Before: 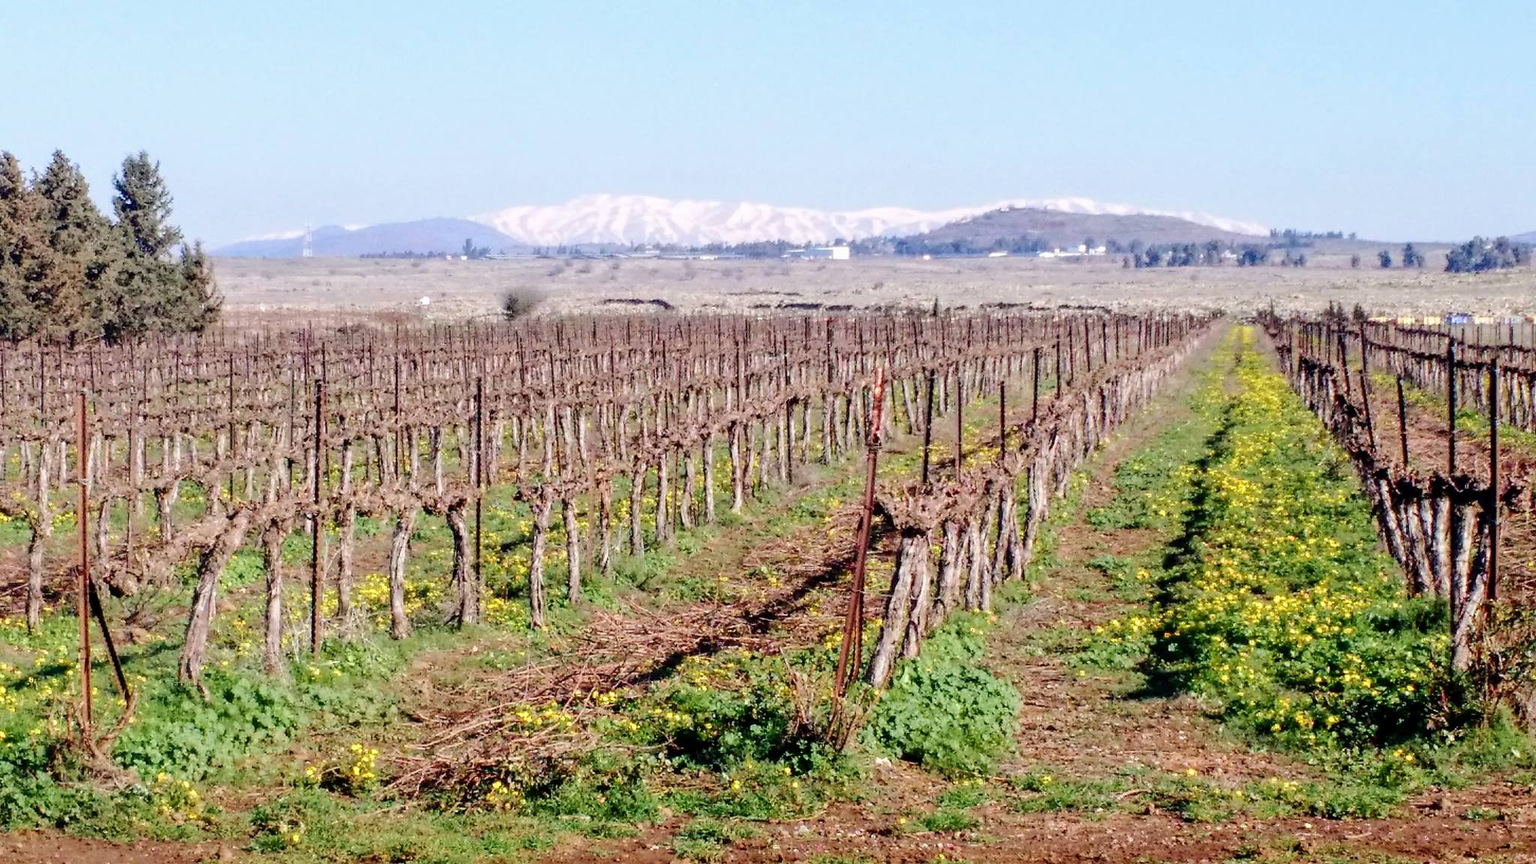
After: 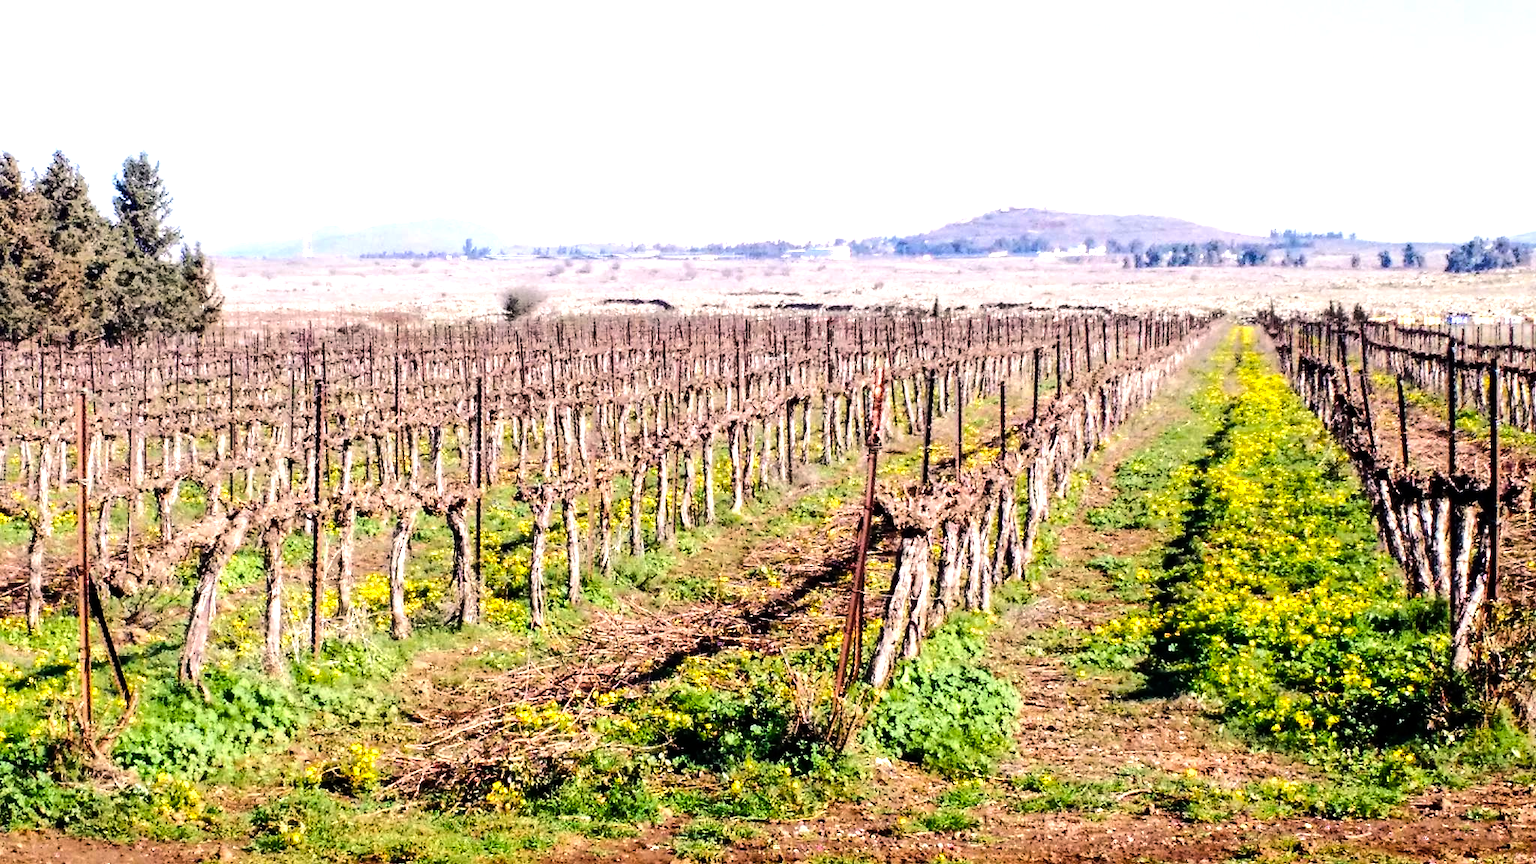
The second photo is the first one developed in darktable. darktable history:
color balance rgb: highlights gain › chroma 1.04%, highlights gain › hue 52.13°, perceptual saturation grading › global saturation 19.698%, perceptual brilliance grading › highlights 6.249%, perceptual brilliance grading › mid-tones 16.211%, perceptual brilliance grading › shadows -5.431%, global vibrance 9.81%
tone equalizer: -8 EV -0.751 EV, -7 EV -0.694 EV, -6 EV -0.567 EV, -5 EV -0.404 EV, -3 EV 0.368 EV, -2 EV 0.6 EV, -1 EV 0.685 EV, +0 EV 0.748 EV, edges refinement/feathering 500, mask exposure compensation -1.57 EV, preserve details no
color zones: curves: ch1 [(0.077, 0.436) (0.25, 0.5) (0.75, 0.5)]
